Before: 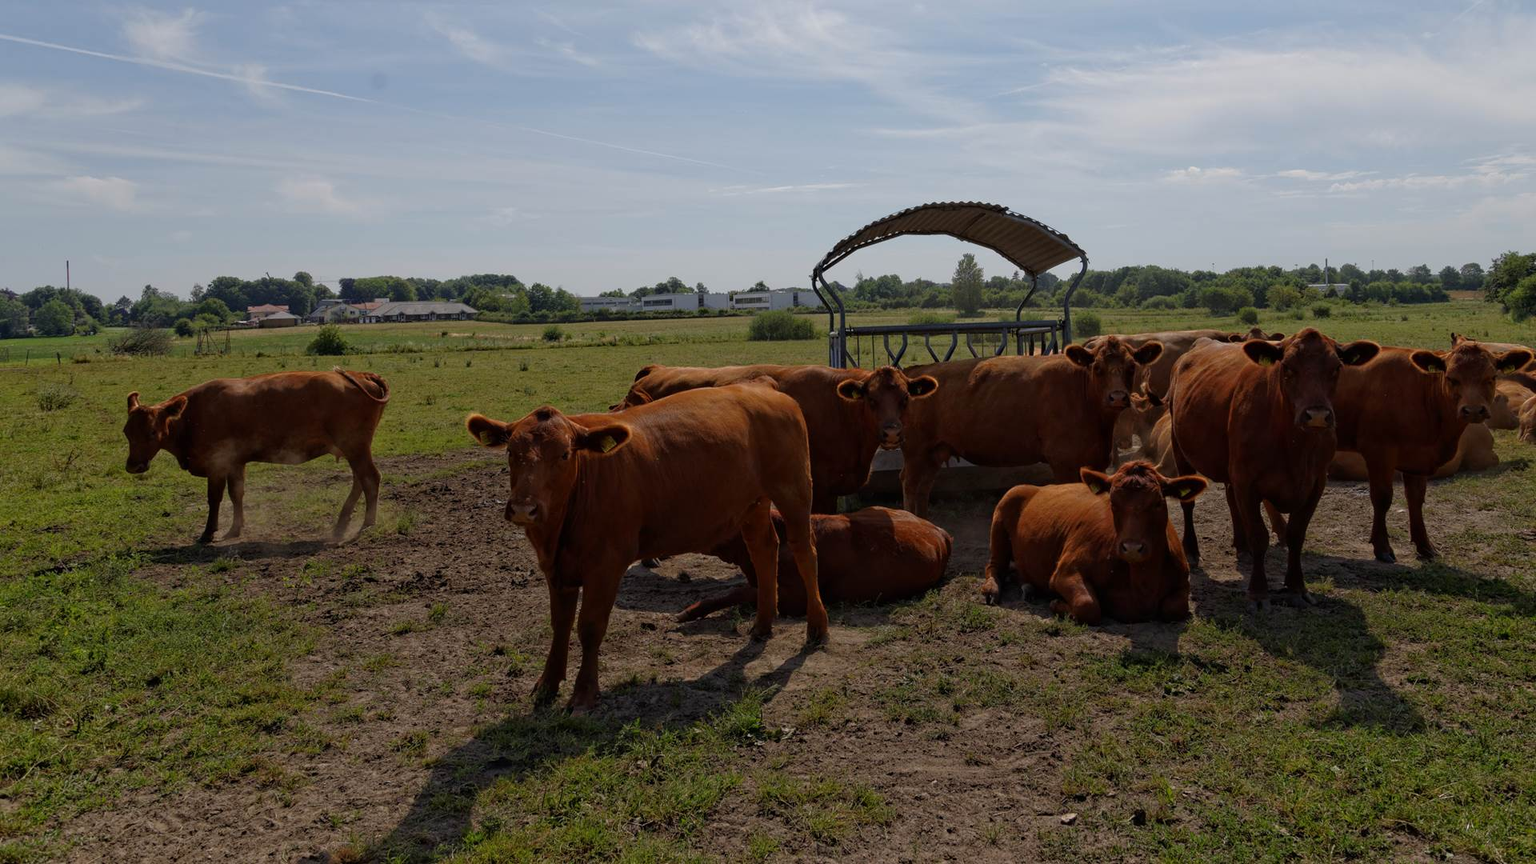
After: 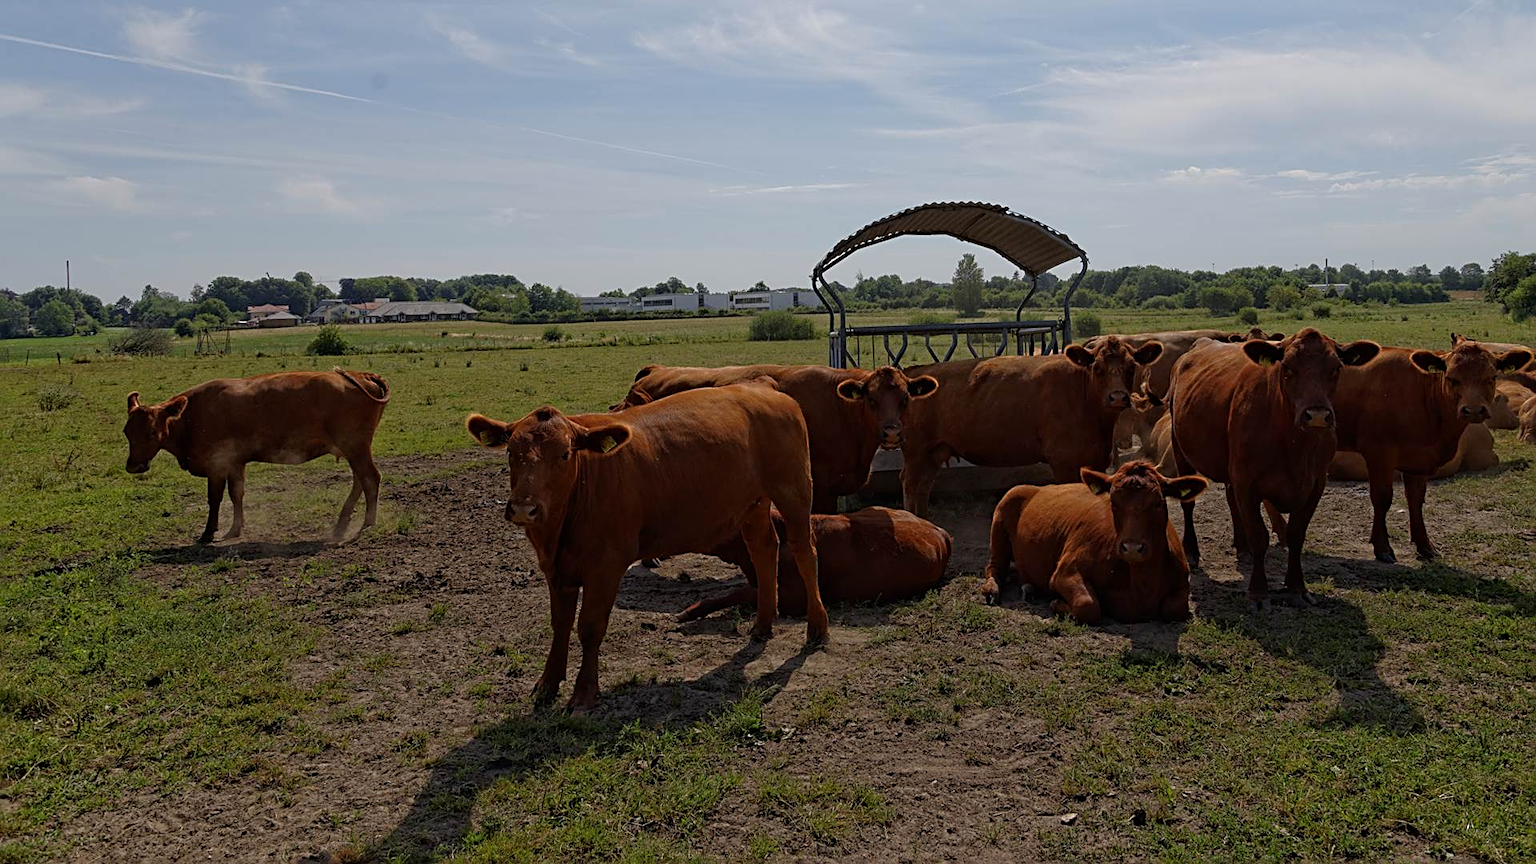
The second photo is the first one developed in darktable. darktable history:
sharpen: radius 2.726
